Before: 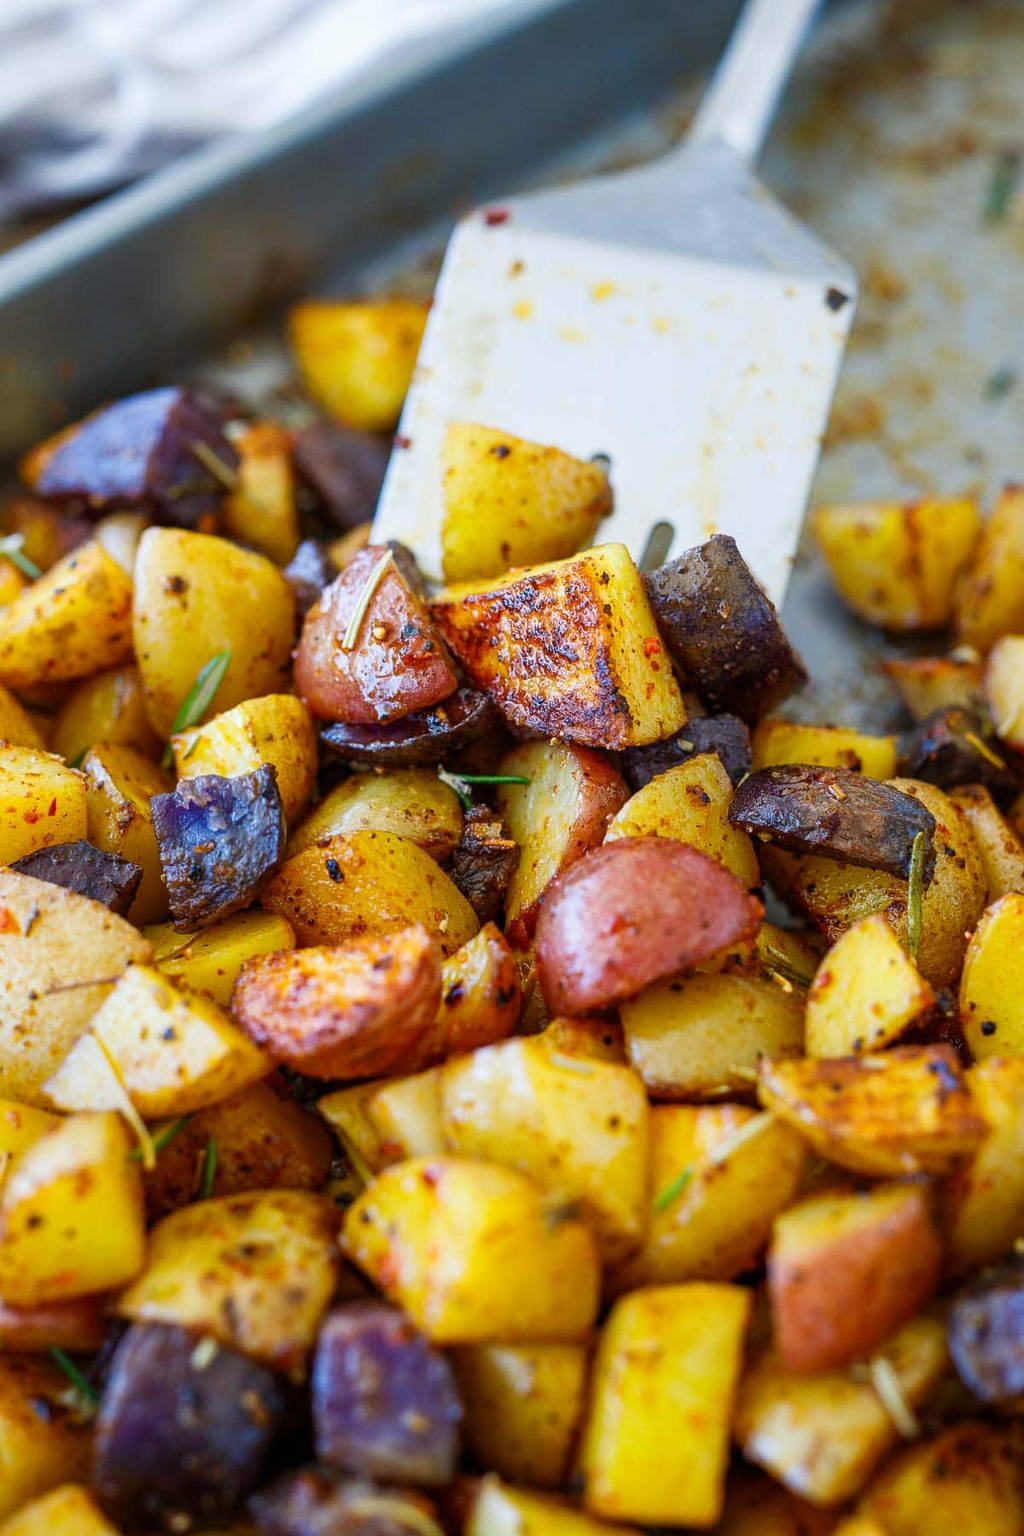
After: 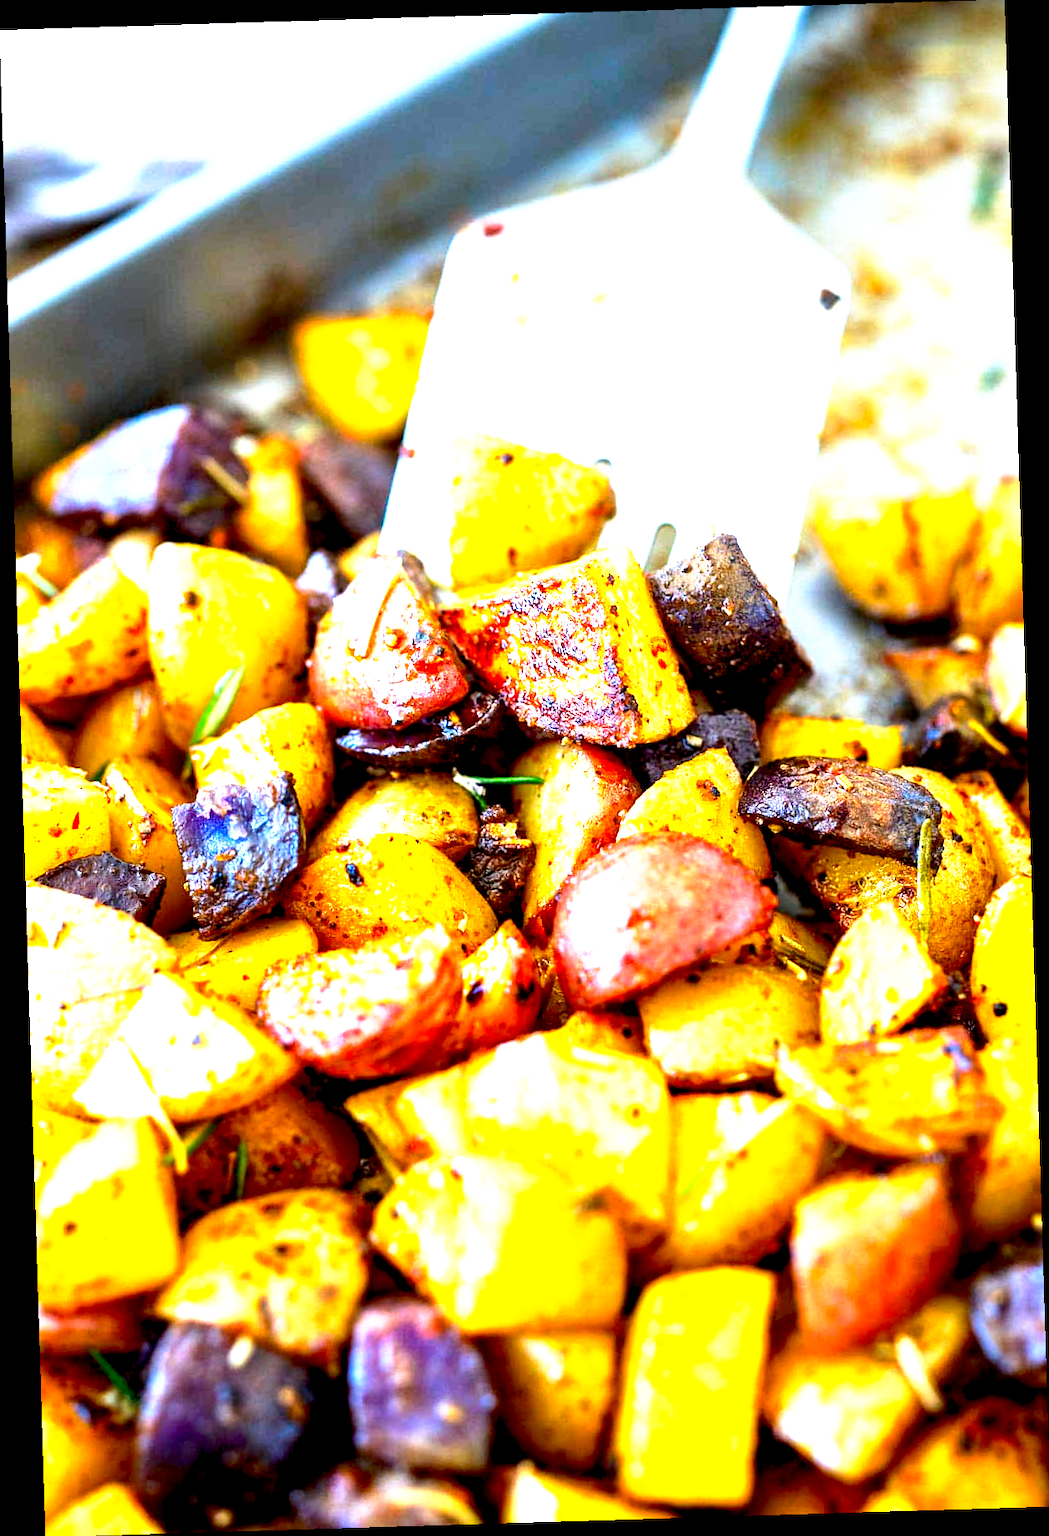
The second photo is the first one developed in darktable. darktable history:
contrast brightness saturation: saturation 0.18
exposure: black level correction 0, exposure 1.1 EV, compensate exposure bias true, compensate highlight preservation false
rotate and perspective: rotation -1.75°, automatic cropping off
base curve: curves: ch0 [(0.017, 0) (0.425, 0.441) (0.844, 0.933) (1, 1)], preserve colors none
tone equalizer: -8 EV -0.75 EV, -7 EV -0.7 EV, -6 EV -0.6 EV, -5 EV -0.4 EV, -3 EV 0.4 EV, -2 EV 0.6 EV, -1 EV 0.7 EV, +0 EV 0.75 EV, edges refinement/feathering 500, mask exposure compensation -1.57 EV, preserve details no
